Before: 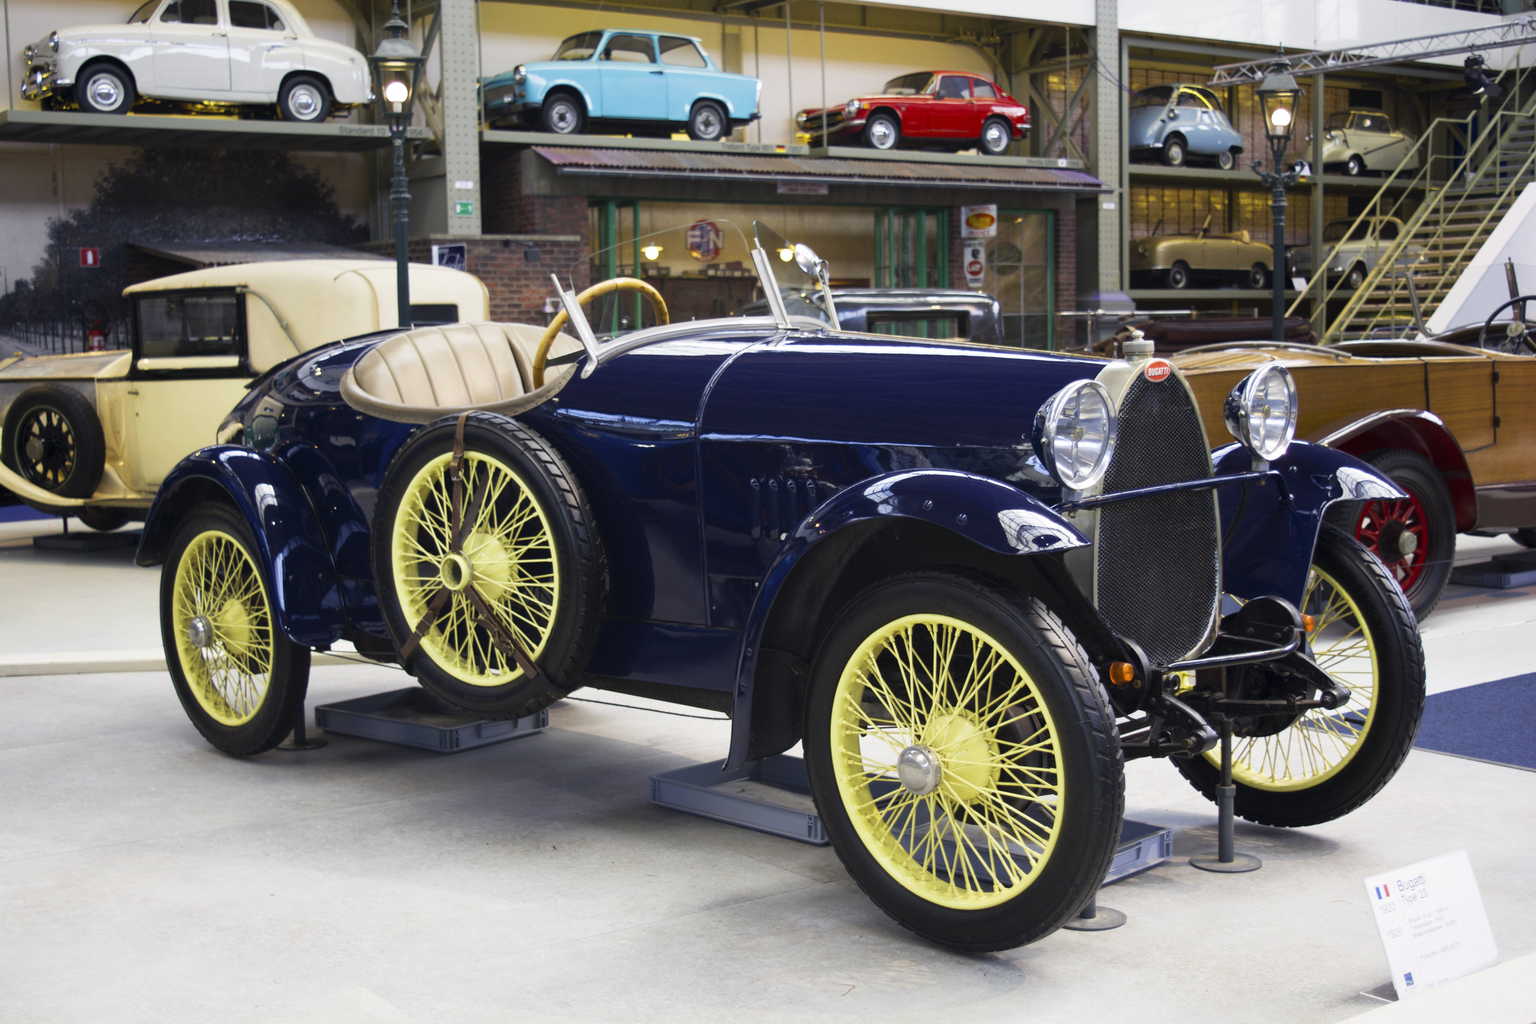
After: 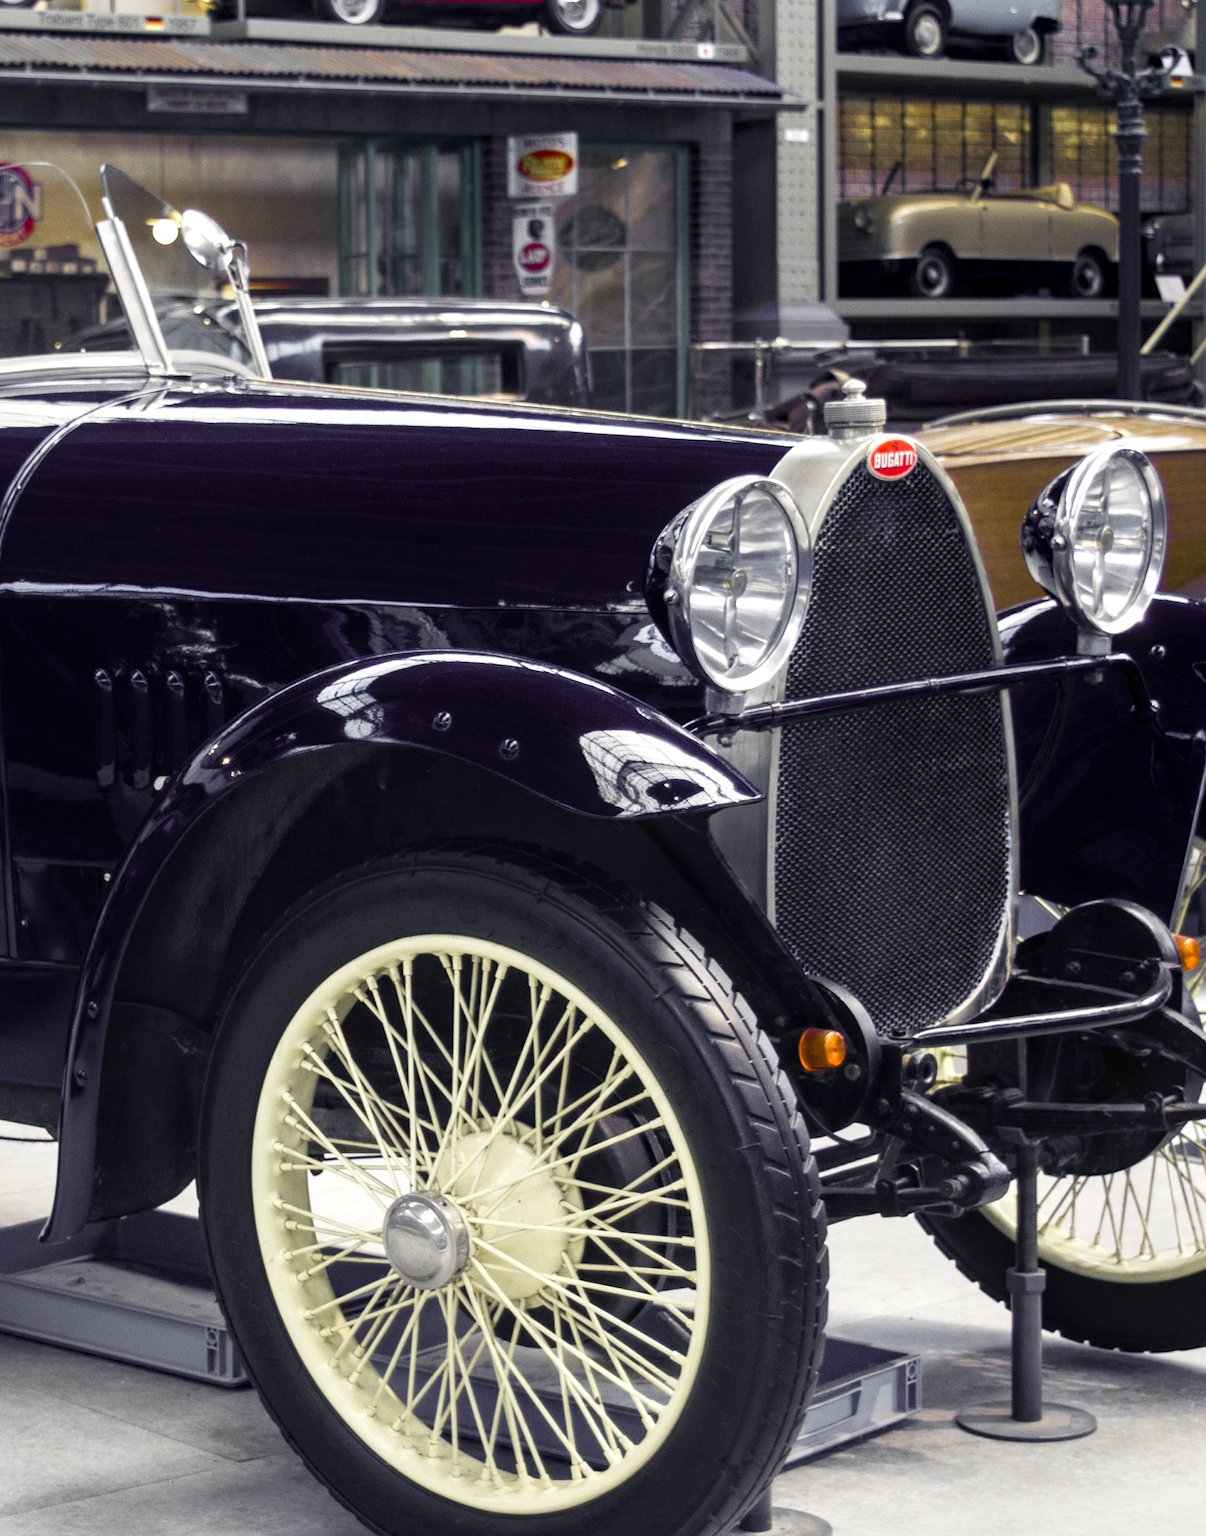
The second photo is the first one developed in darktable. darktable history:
color balance rgb: shadows lift › luminance -28.76%, shadows lift › chroma 15%, shadows lift › hue 270°, power › chroma 1%, power › hue 255°, highlights gain › luminance 7.14%, highlights gain › chroma 2%, highlights gain › hue 90°, global offset › luminance -0.29%, global offset › hue 260°, perceptual saturation grading › global saturation 20%, perceptual saturation grading › highlights -13.92%, perceptual saturation grading › shadows 50%
tone equalizer: on, module defaults
exposure: black level correction 0, exposure 0.2 EV, compensate exposure bias true, compensate highlight preservation false
local contrast: on, module defaults
crop: left 45.721%, top 13.393%, right 14.118%, bottom 10.01%
color zones: curves: ch1 [(0, 0.638) (0.193, 0.442) (0.286, 0.15) (0.429, 0.14) (0.571, 0.142) (0.714, 0.154) (0.857, 0.175) (1, 0.638)]
